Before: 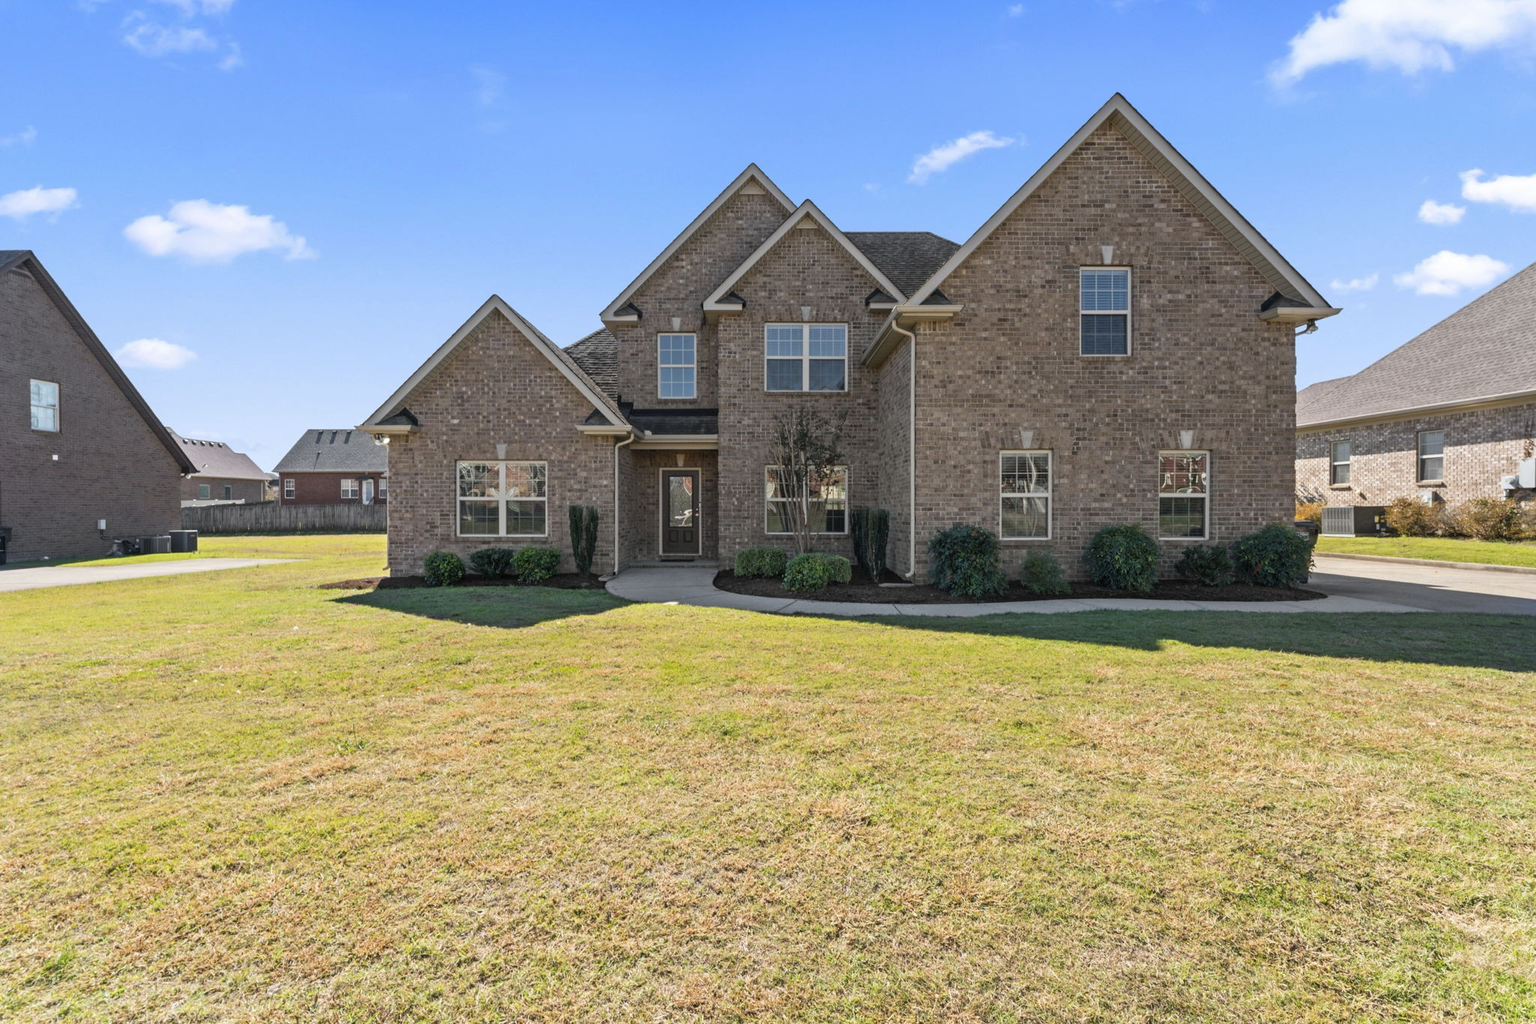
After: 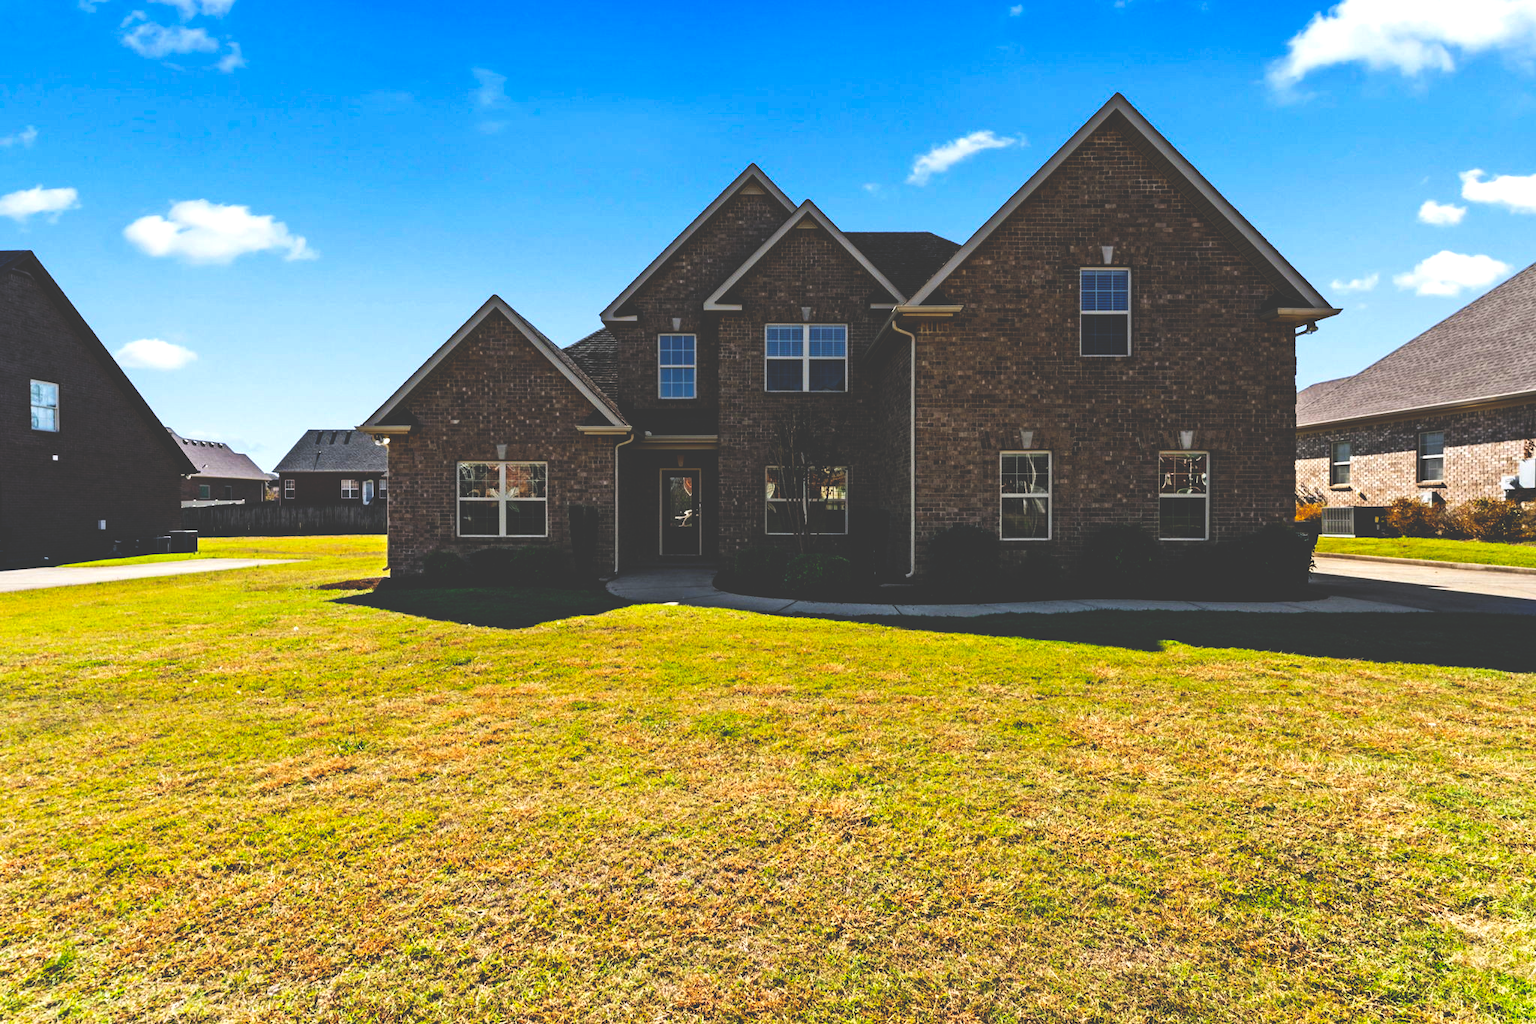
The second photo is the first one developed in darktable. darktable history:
contrast brightness saturation: contrast 0.04, saturation 0.16
base curve: curves: ch0 [(0, 0.036) (0.083, 0.04) (0.804, 1)], preserve colors none
